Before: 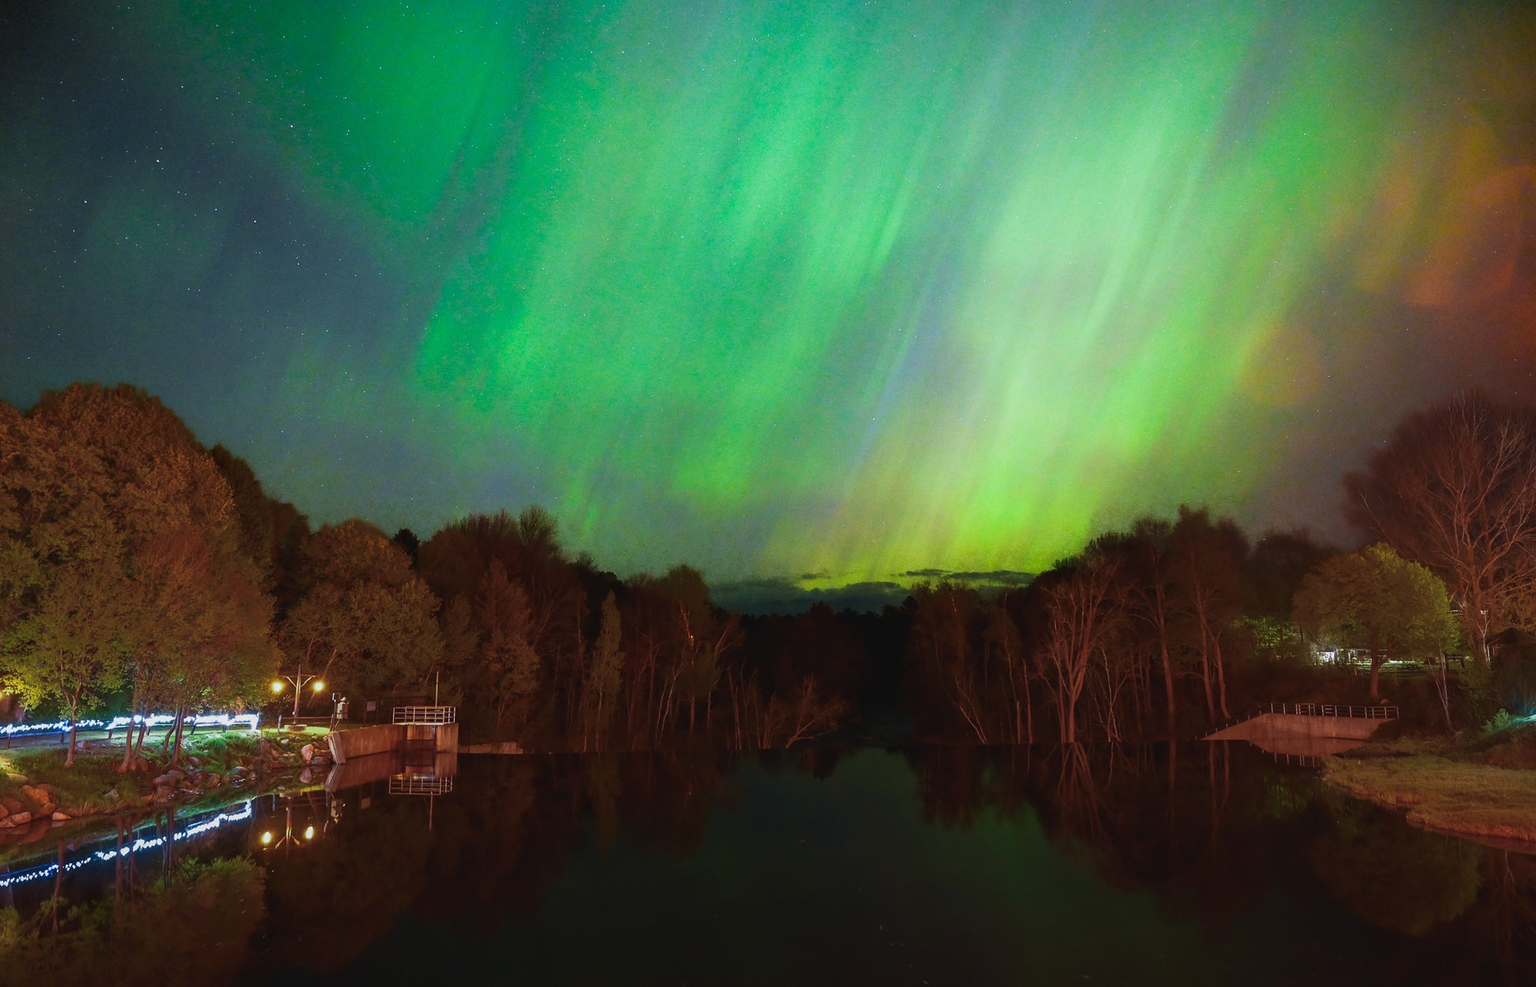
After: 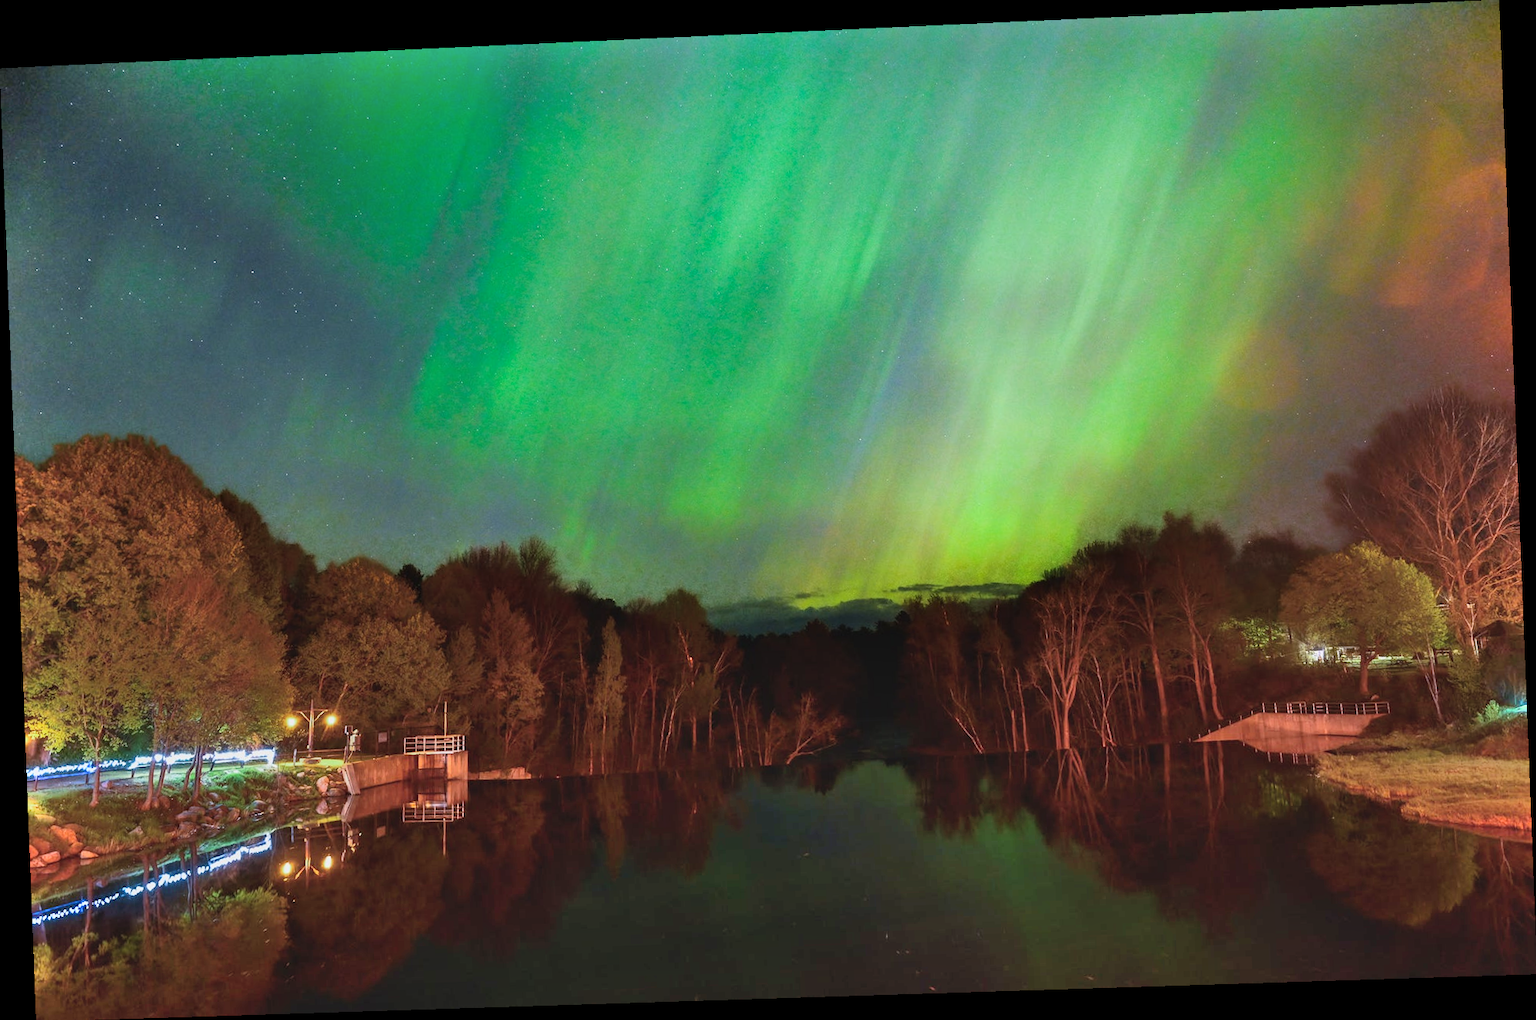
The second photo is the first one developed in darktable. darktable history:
shadows and highlights: shadows 60, soften with gaussian
rotate and perspective: rotation -2.22°, lens shift (horizontal) -0.022, automatic cropping off
